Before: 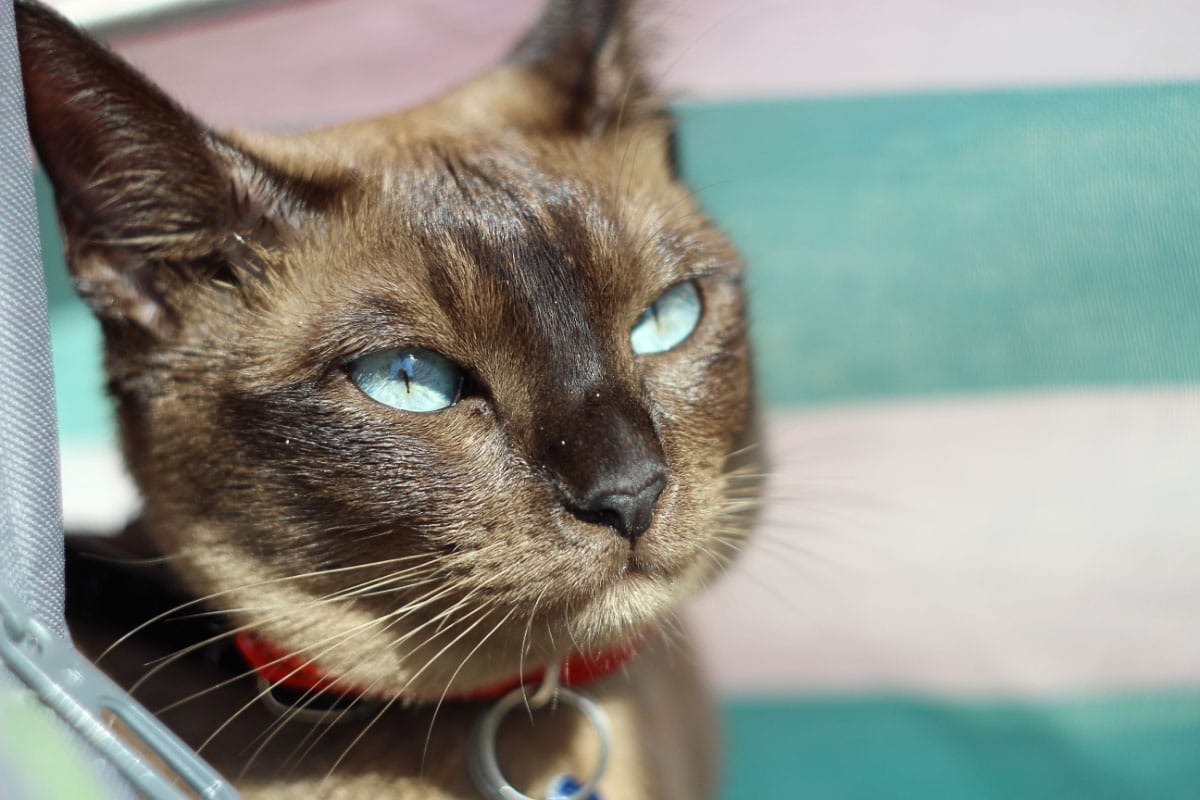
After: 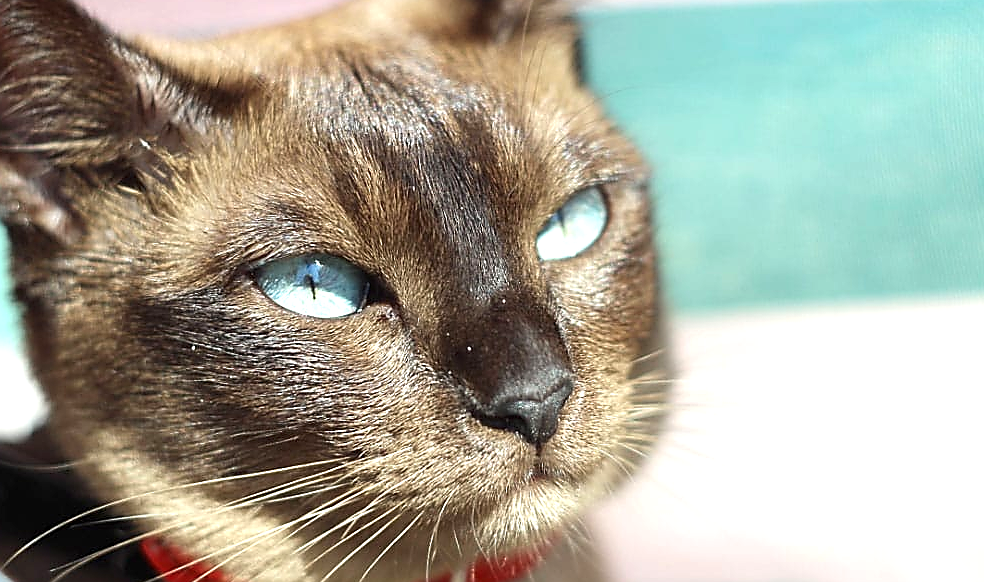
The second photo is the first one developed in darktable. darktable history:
exposure: black level correction 0, exposure 0.7 EV, compensate exposure bias true, compensate highlight preservation false
crop: left 7.856%, top 11.836%, right 10.12%, bottom 15.387%
sharpen: radius 1.4, amount 1.25, threshold 0.7
